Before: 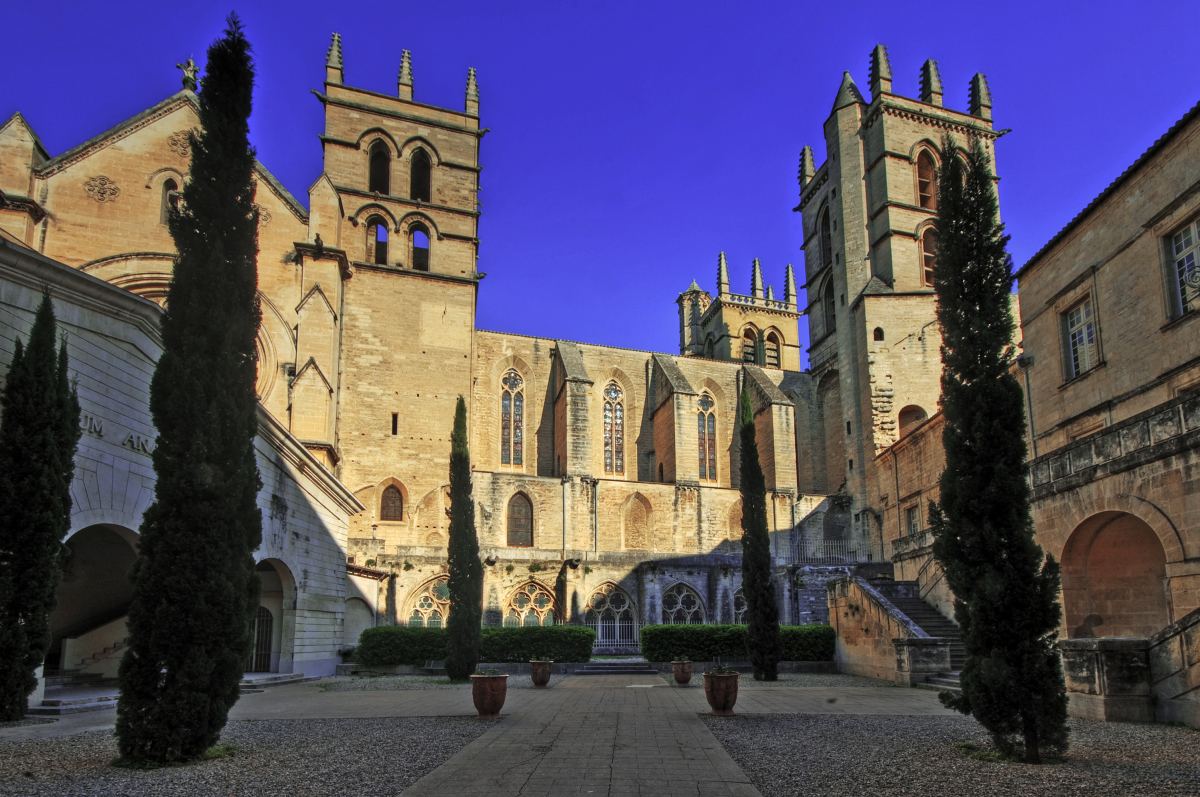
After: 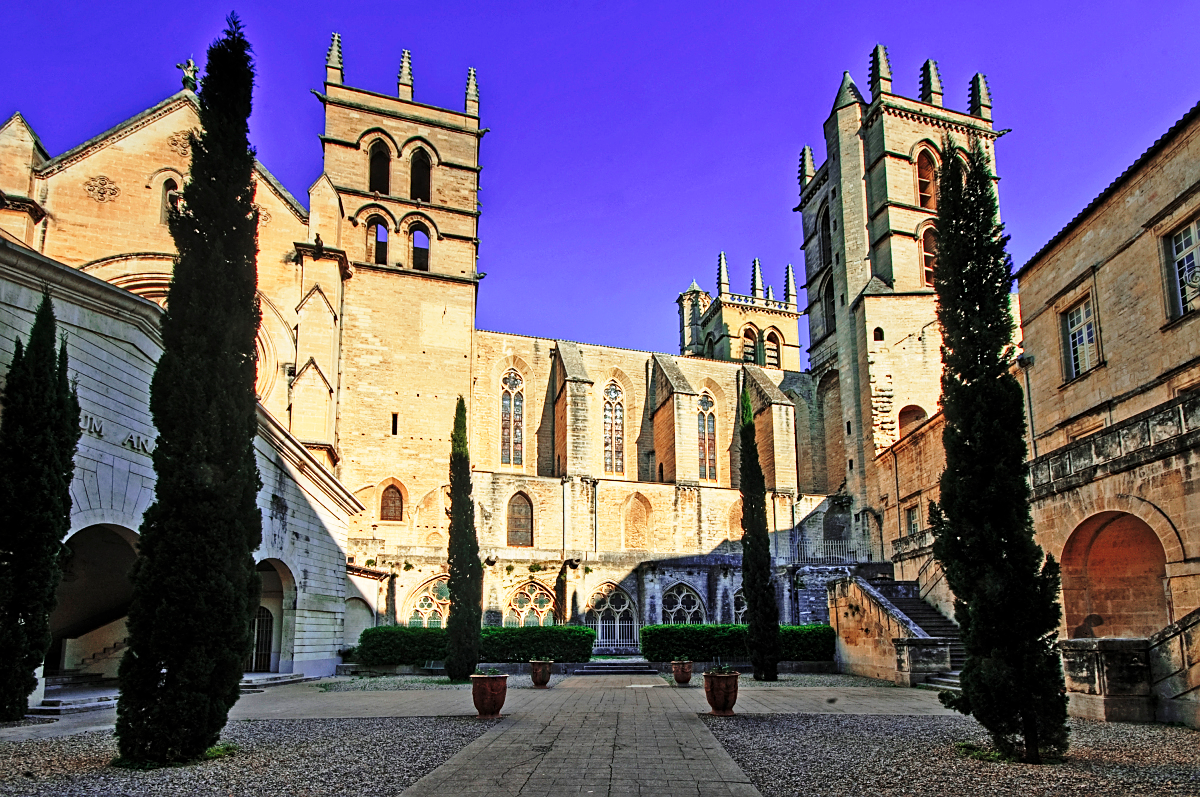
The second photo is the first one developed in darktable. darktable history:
base curve: curves: ch0 [(0, 0) (0.028, 0.03) (0.121, 0.232) (0.46, 0.748) (0.859, 0.968) (1, 1)], exposure shift 0.01, preserve colors none
sharpen: on, module defaults
